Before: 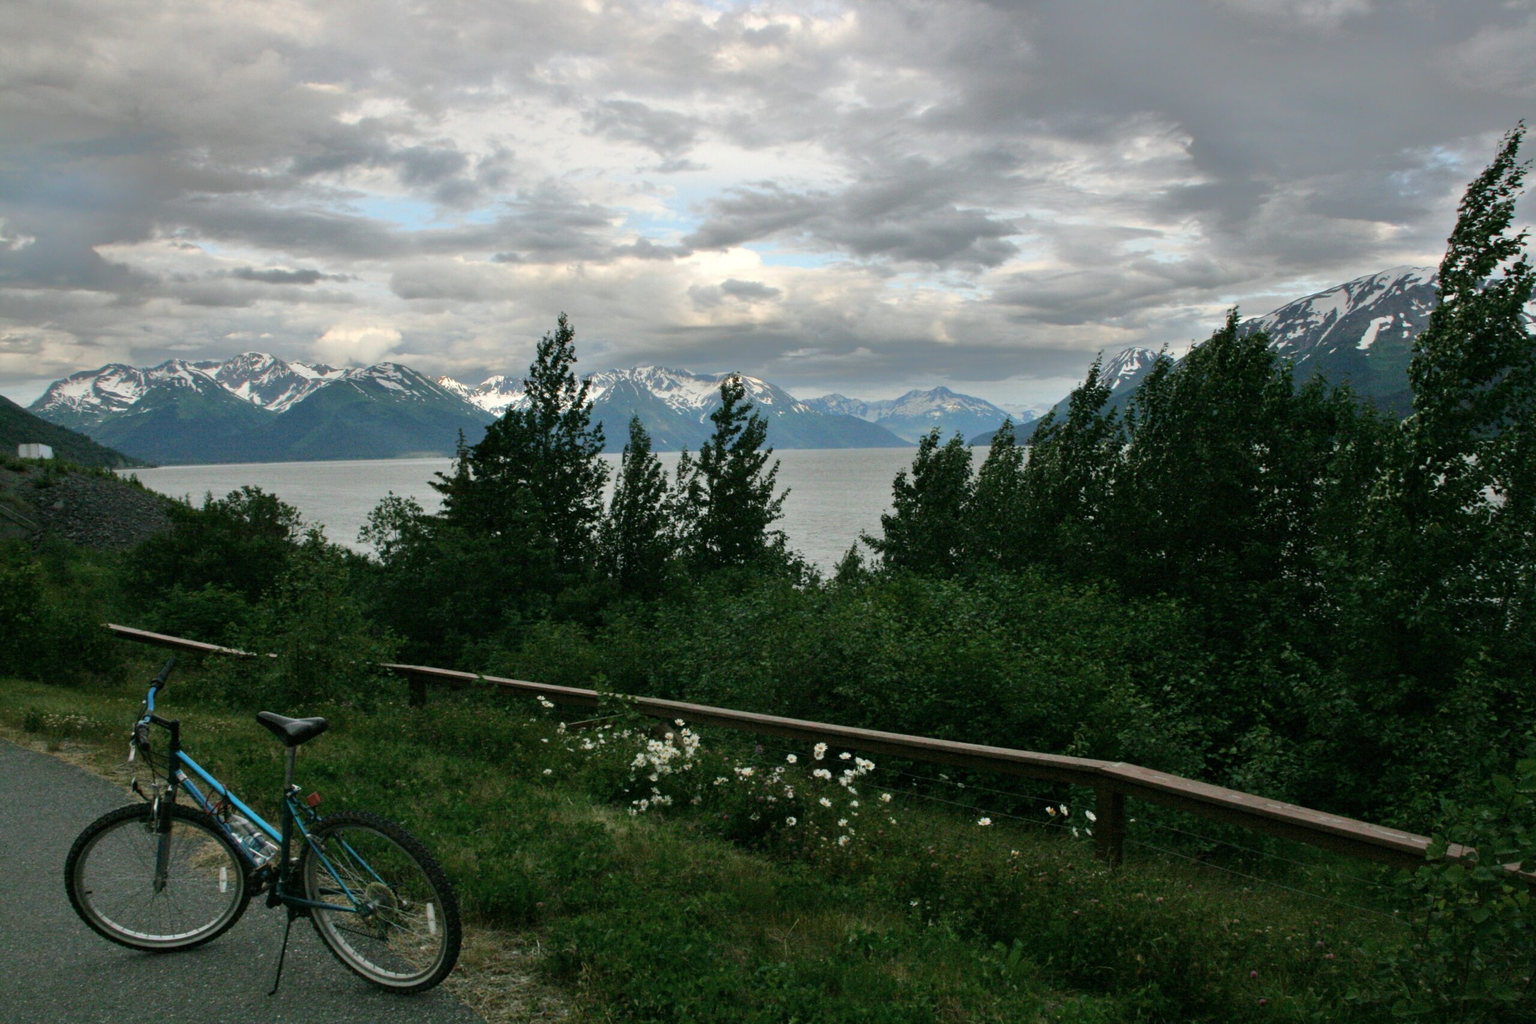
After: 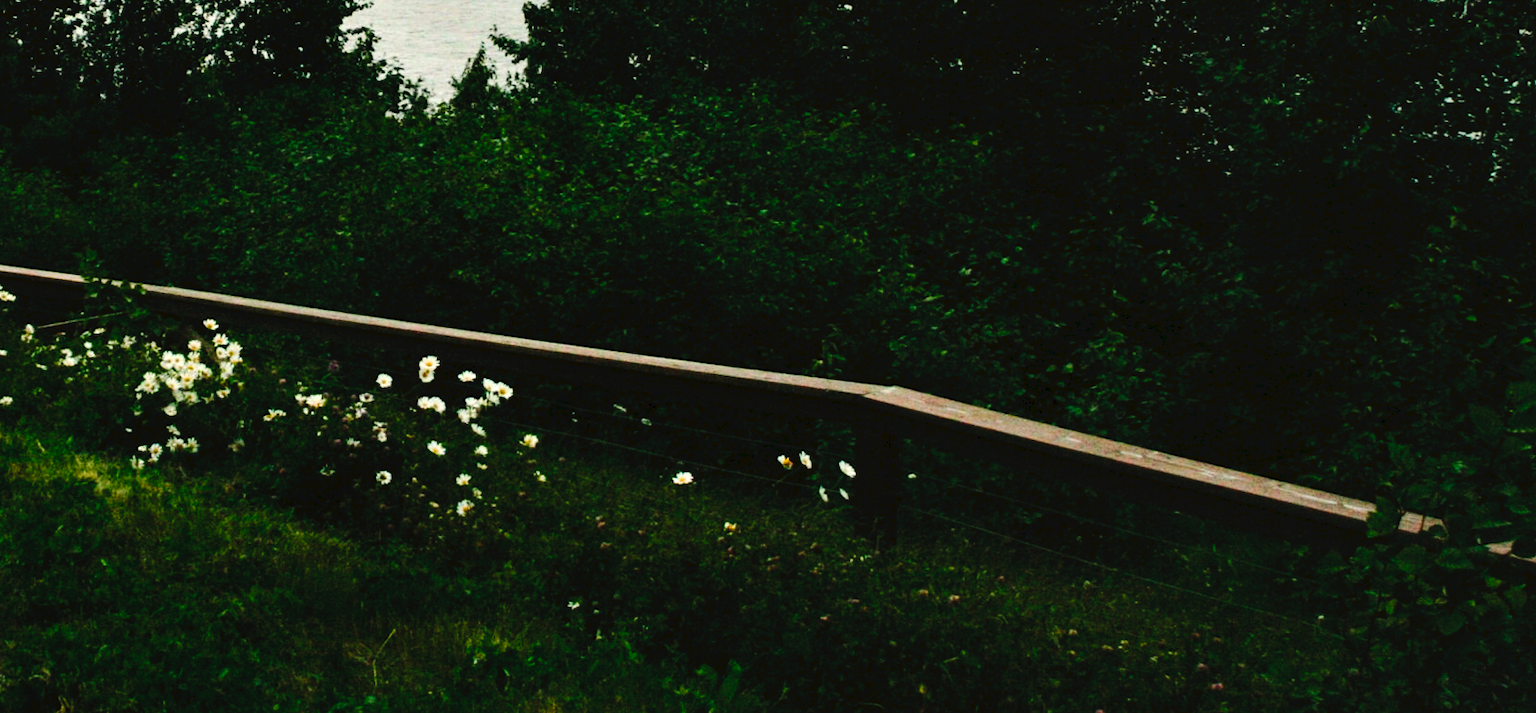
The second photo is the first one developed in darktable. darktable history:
color balance rgb: shadows lift › luminance -9.729%, shadows lift › chroma 0.825%, shadows lift › hue 111.29°, highlights gain › chroma 2.108%, highlights gain › hue 75.42°, linear chroma grading › global chroma 22.504%, perceptual saturation grading › global saturation 30.888%
crop and rotate: left 35.393%, top 50.11%, bottom 4.891%
tone equalizer: -8 EV -0.754 EV, -7 EV -0.674 EV, -6 EV -0.561 EV, -5 EV -0.37 EV, -3 EV 0.404 EV, -2 EV 0.6 EV, -1 EV 0.68 EV, +0 EV 0.772 EV, edges refinement/feathering 500, mask exposure compensation -1.57 EV, preserve details no
tone curve: curves: ch0 [(0, 0) (0.003, 0.044) (0.011, 0.045) (0.025, 0.048) (0.044, 0.051) (0.069, 0.065) (0.1, 0.08) (0.136, 0.108) (0.177, 0.152) (0.224, 0.216) (0.277, 0.305) (0.335, 0.392) (0.399, 0.481) (0.468, 0.579) (0.543, 0.658) (0.623, 0.729) (0.709, 0.8) (0.801, 0.867) (0.898, 0.93) (1, 1)], preserve colors none
local contrast: highlights 102%, shadows 103%, detail 119%, midtone range 0.2
